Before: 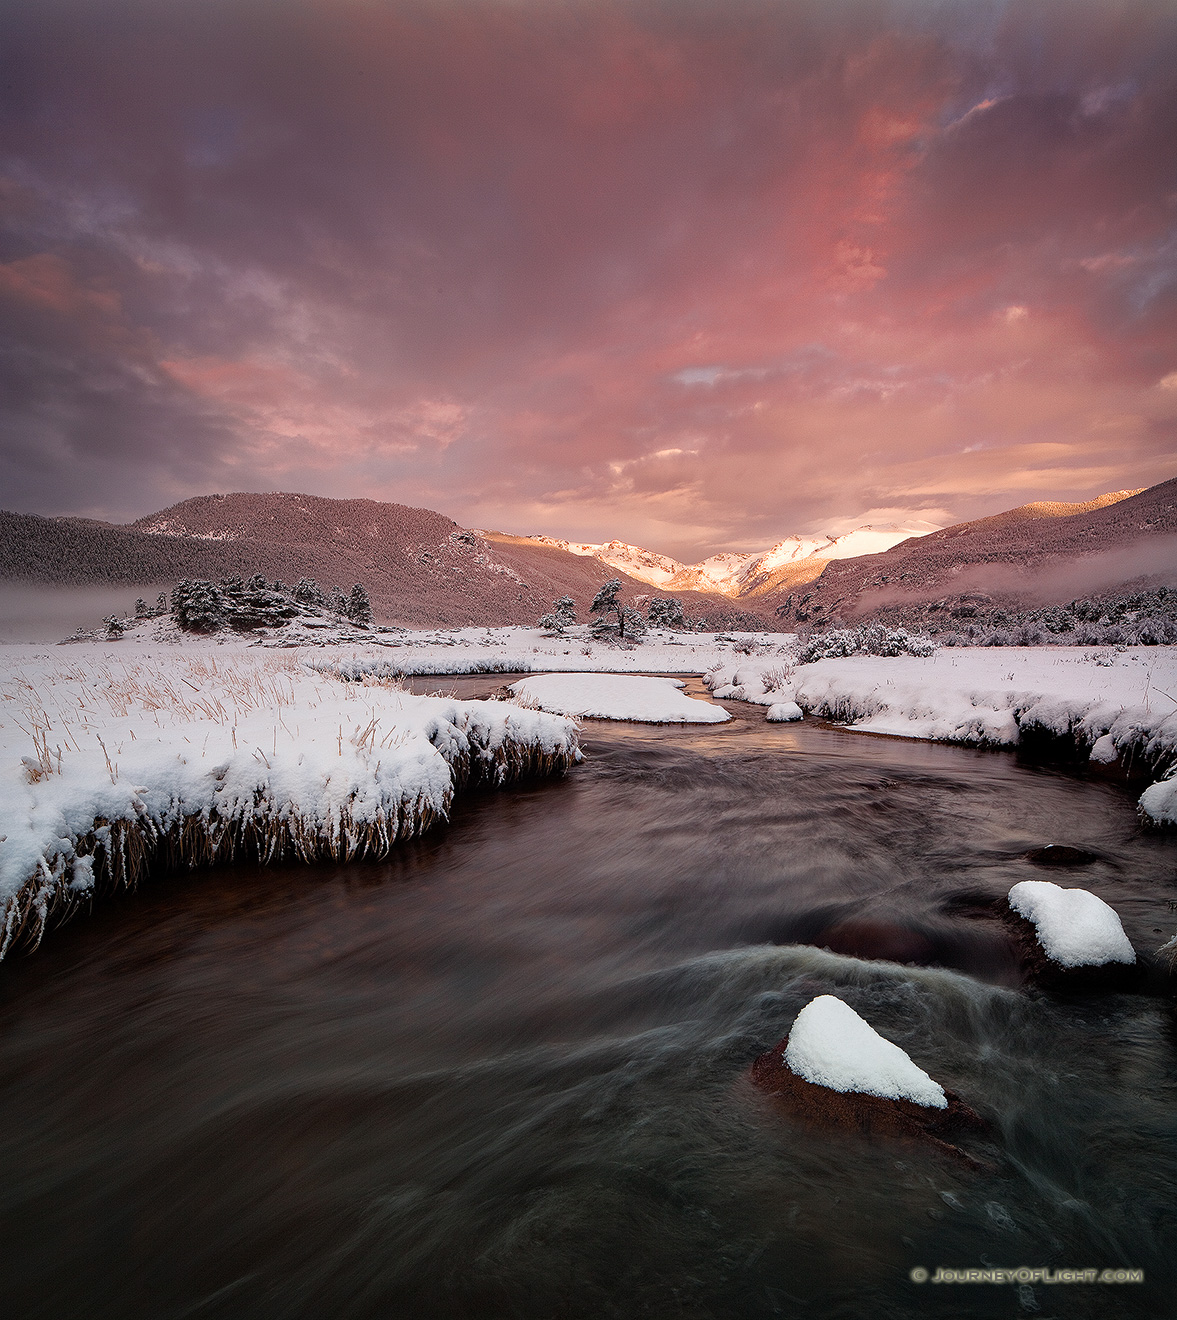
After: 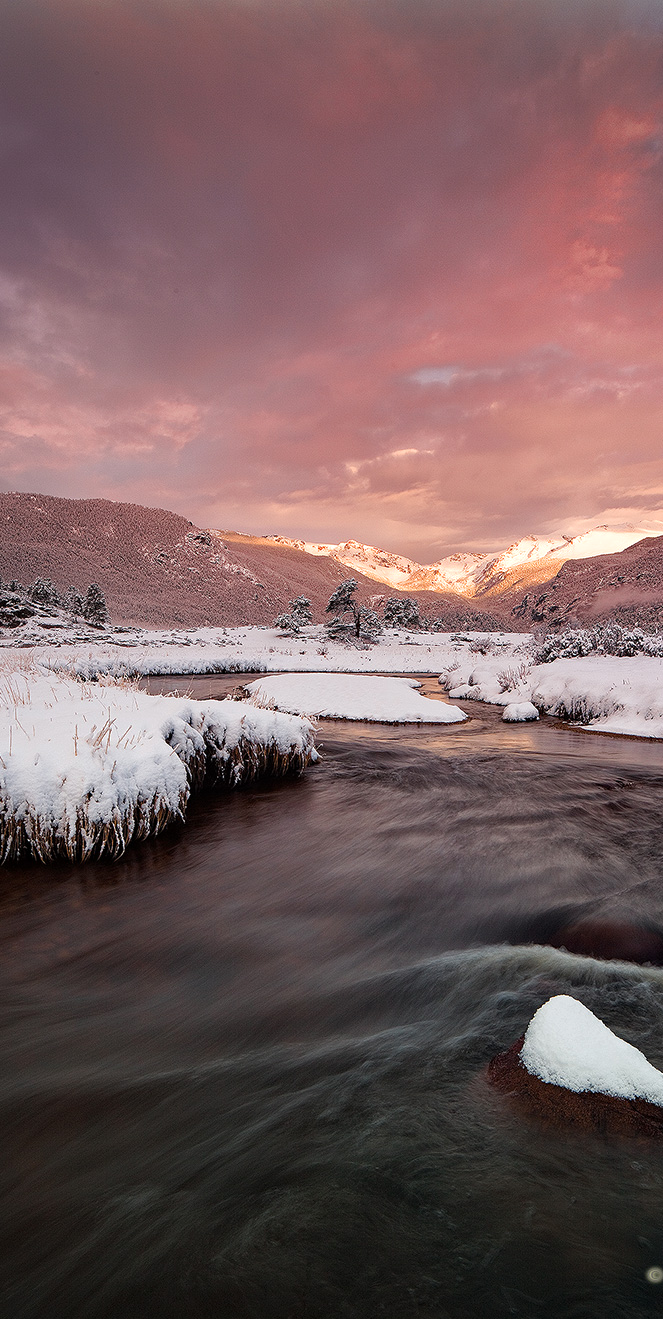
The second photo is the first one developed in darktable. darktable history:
exposure: exposure 0.073 EV, compensate highlight preservation false
crop and rotate: left 22.484%, right 21.106%
tone equalizer: edges refinement/feathering 500, mask exposure compensation -1.57 EV, preserve details no
